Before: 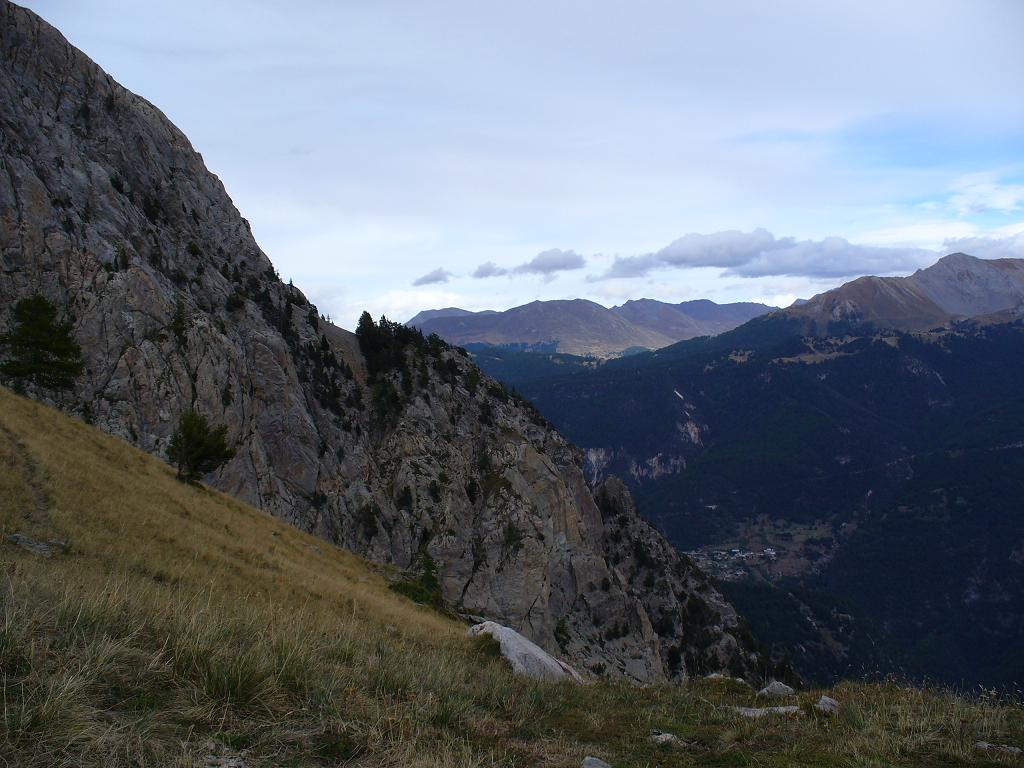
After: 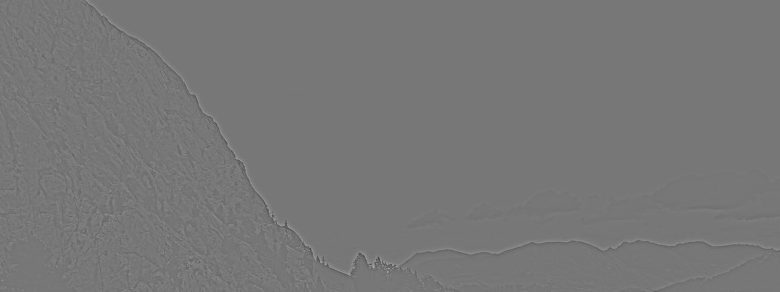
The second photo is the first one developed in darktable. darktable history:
white balance: red 1, blue 1
highpass: sharpness 5.84%, contrast boost 8.44%
crop: left 0.579%, top 7.627%, right 23.167%, bottom 54.275%
